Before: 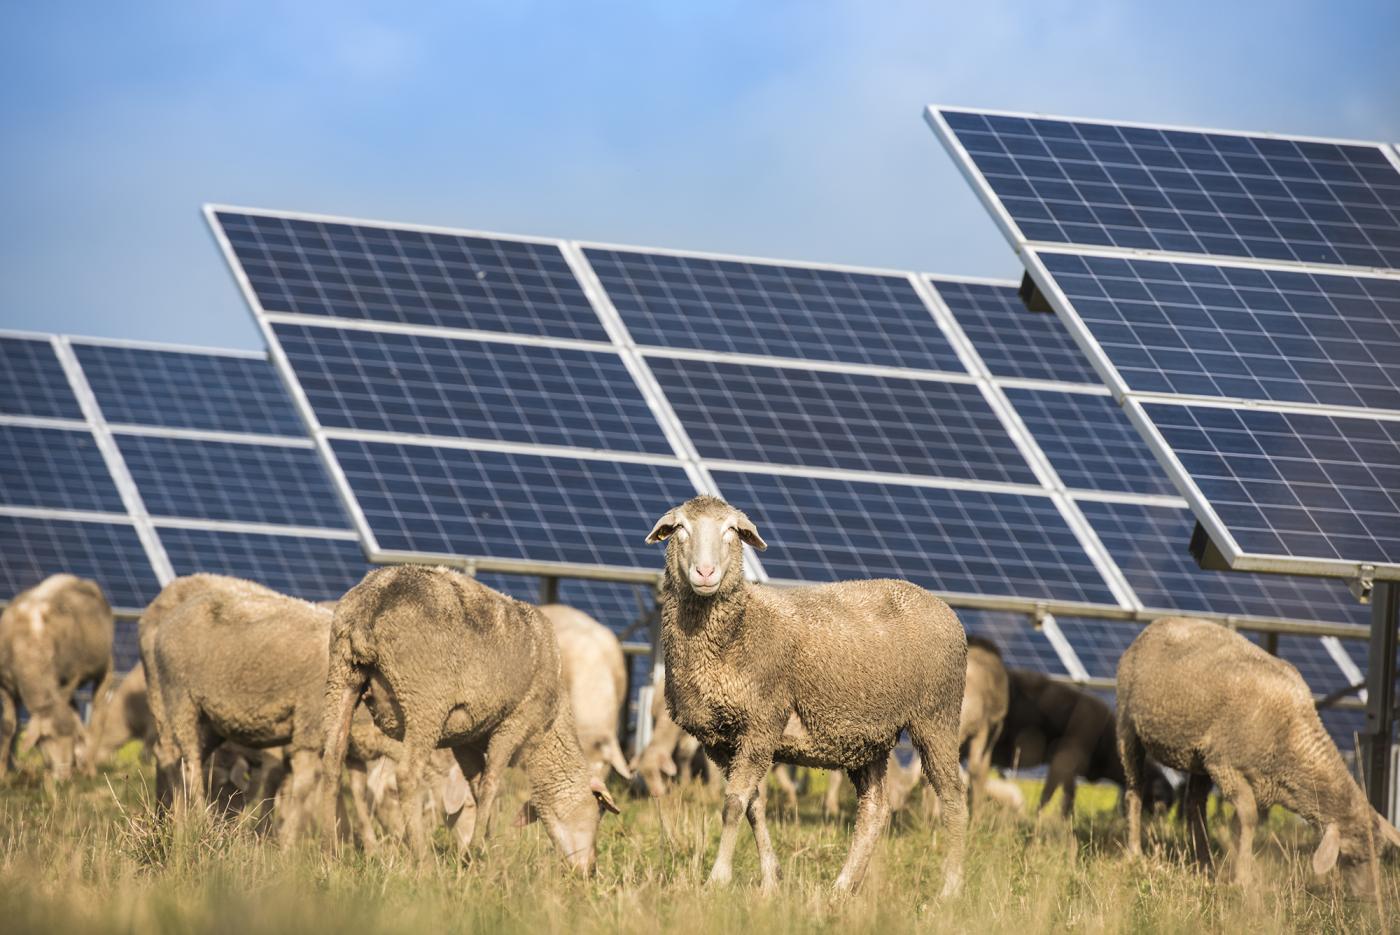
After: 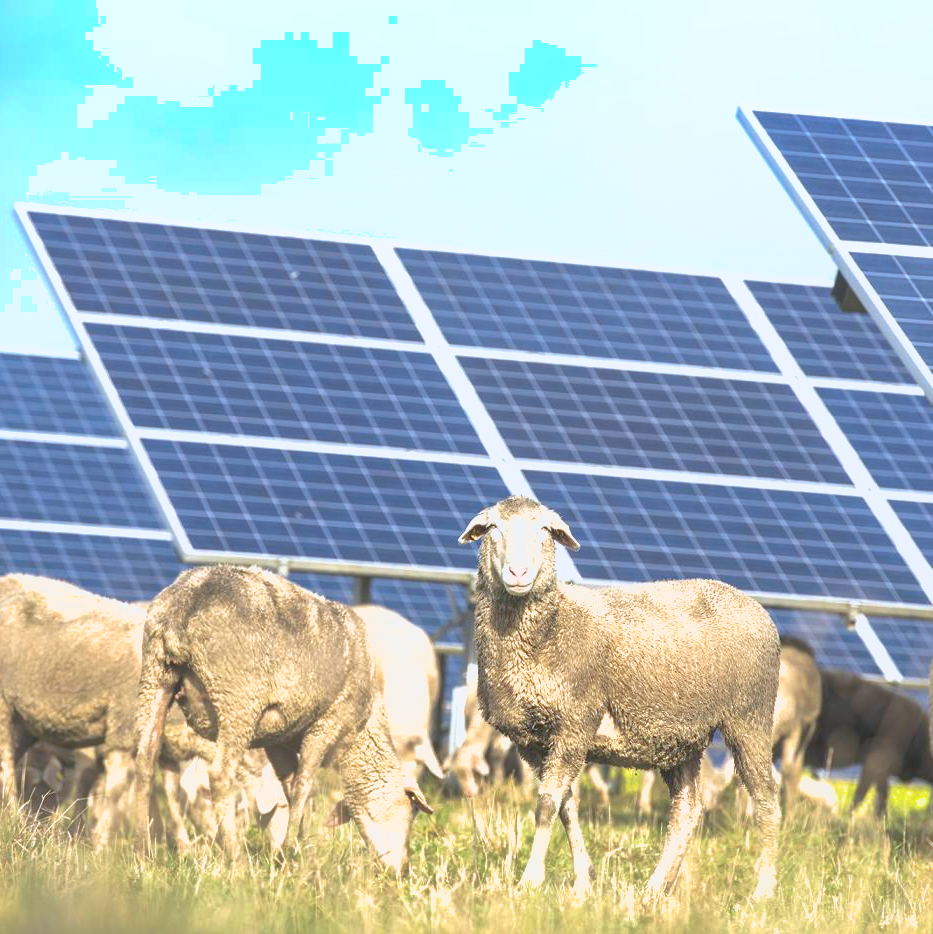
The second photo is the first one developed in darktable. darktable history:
shadows and highlights: on, module defaults
exposure: black level correction 0, exposure 1.015 EV, compensate exposure bias true, compensate highlight preservation false
local contrast: highlights 68%, shadows 68%, detail 82%, midtone range 0.325
color calibration: x 0.37, y 0.382, temperature 4313.32 K
crop and rotate: left 13.409%, right 19.924%
